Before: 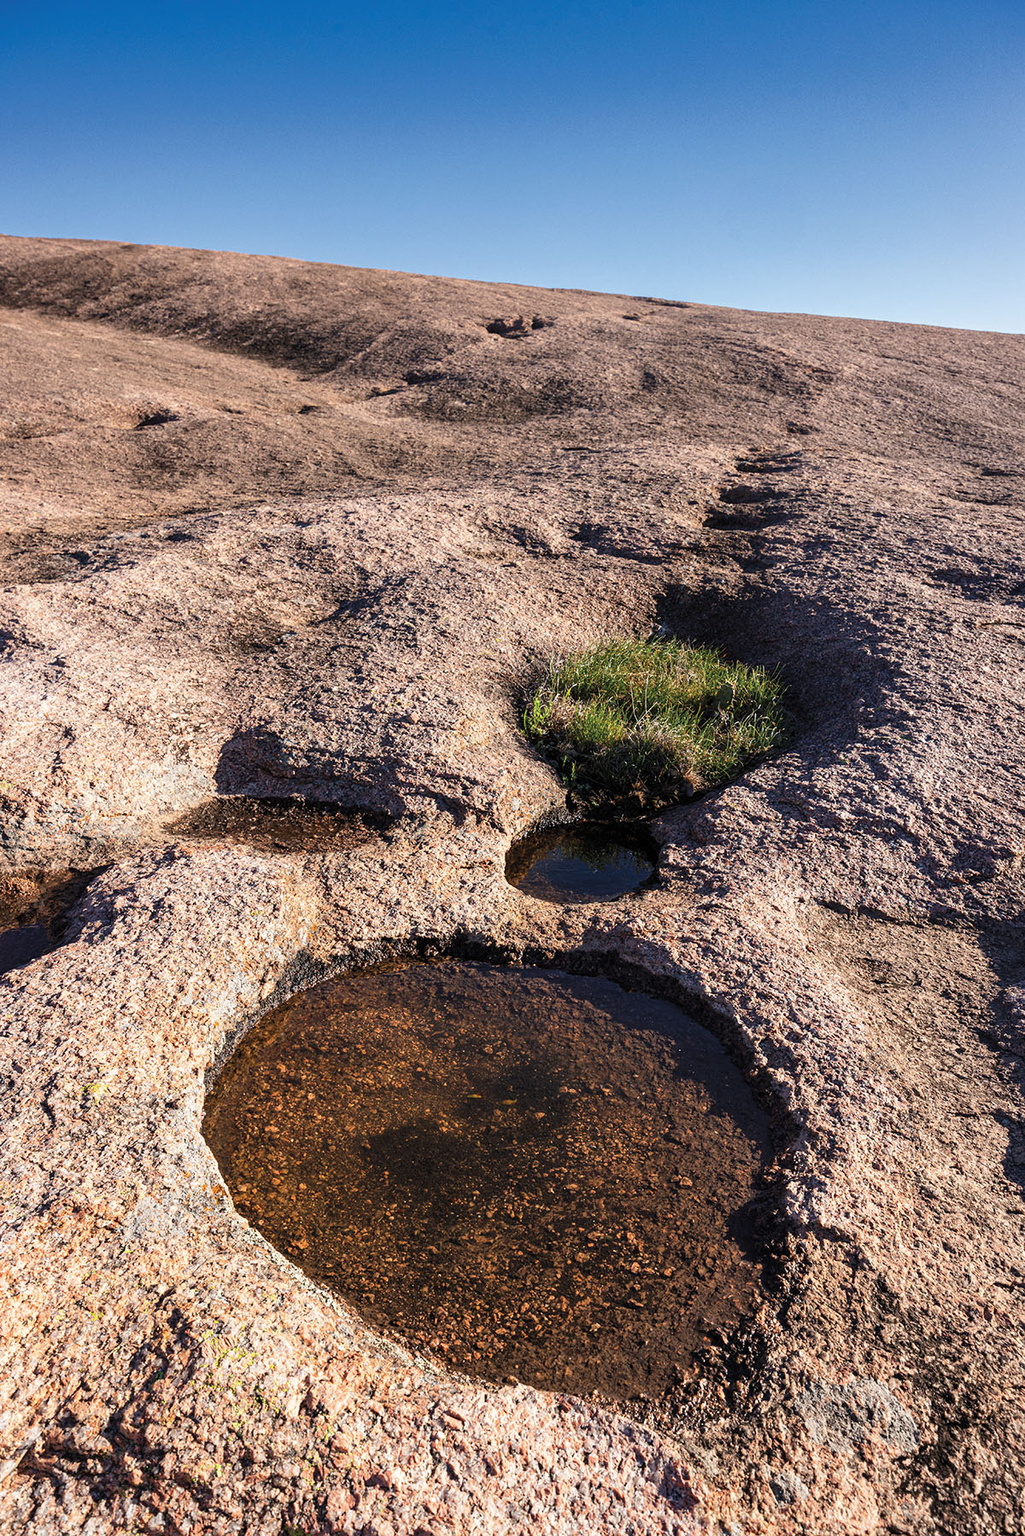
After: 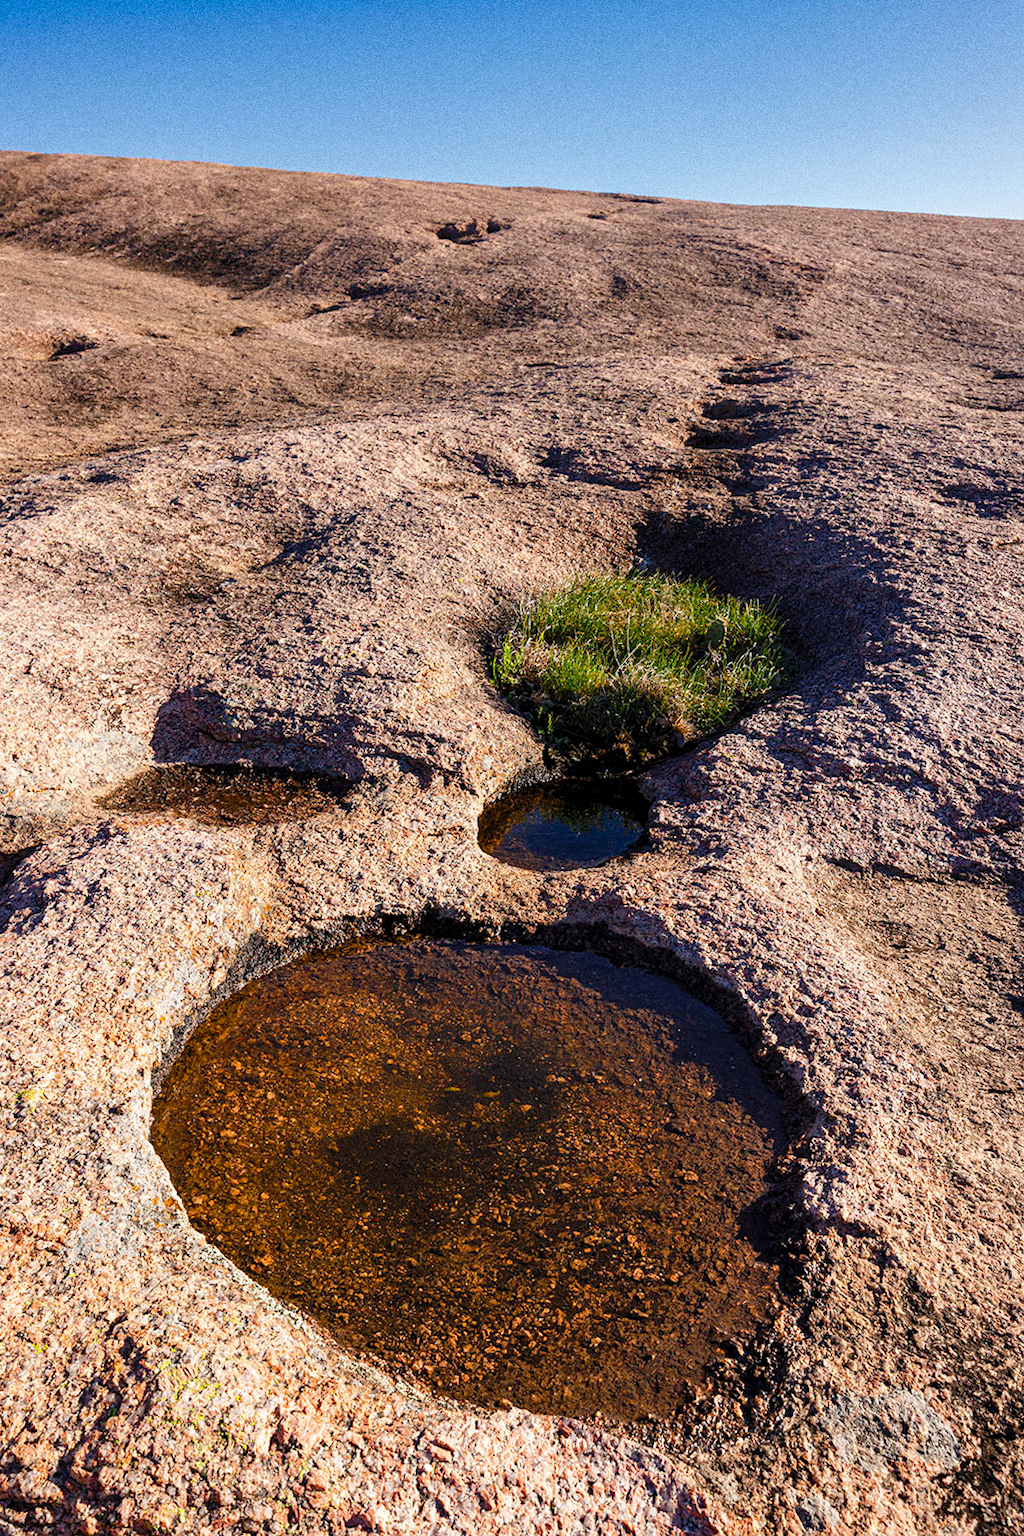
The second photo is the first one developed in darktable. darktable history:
grain: coarseness 0.09 ISO, strength 40%
color balance rgb: perceptual saturation grading › global saturation 35%, perceptual saturation grading › highlights -30%, perceptual saturation grading › shadows 35%, perceptual brilliance grading › global brilliance 3%, perceptual brilliance grading › highlights -3%, perceptual brilliance grading › shadows 3%
color balance: mode lift, gamma, gain (sRGB), lift [0.97, 1, 1, 1], gamma [1.03, 1, 1, 1]
crop and rotate: angle 1.96°, left 5.673%, top 5.673%
